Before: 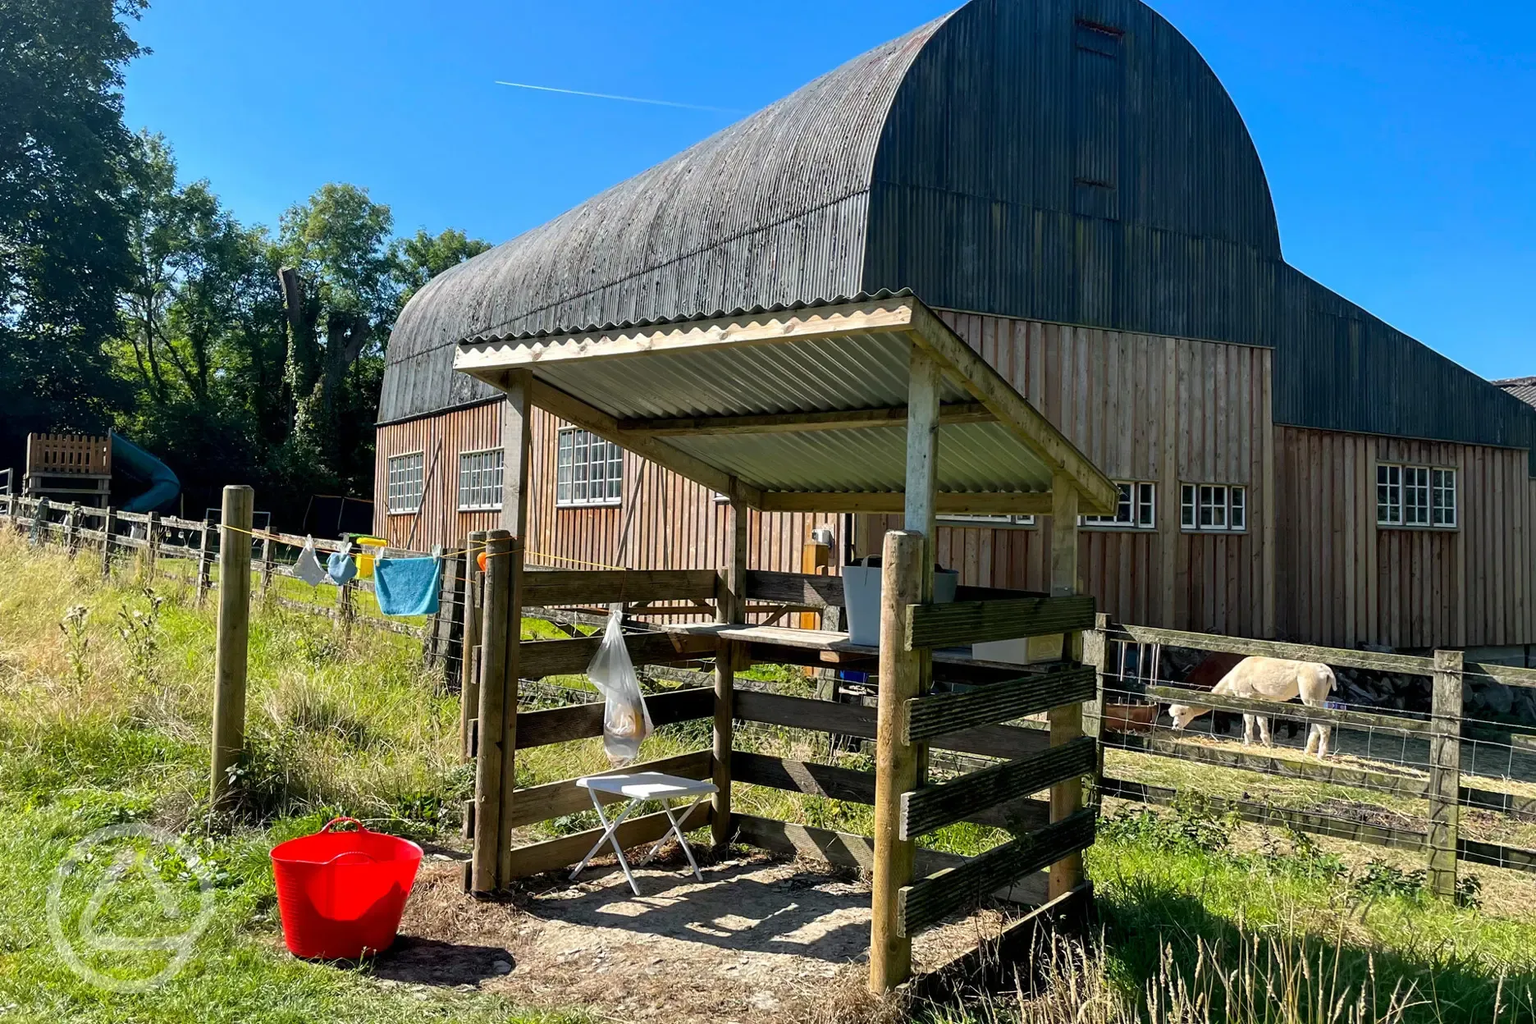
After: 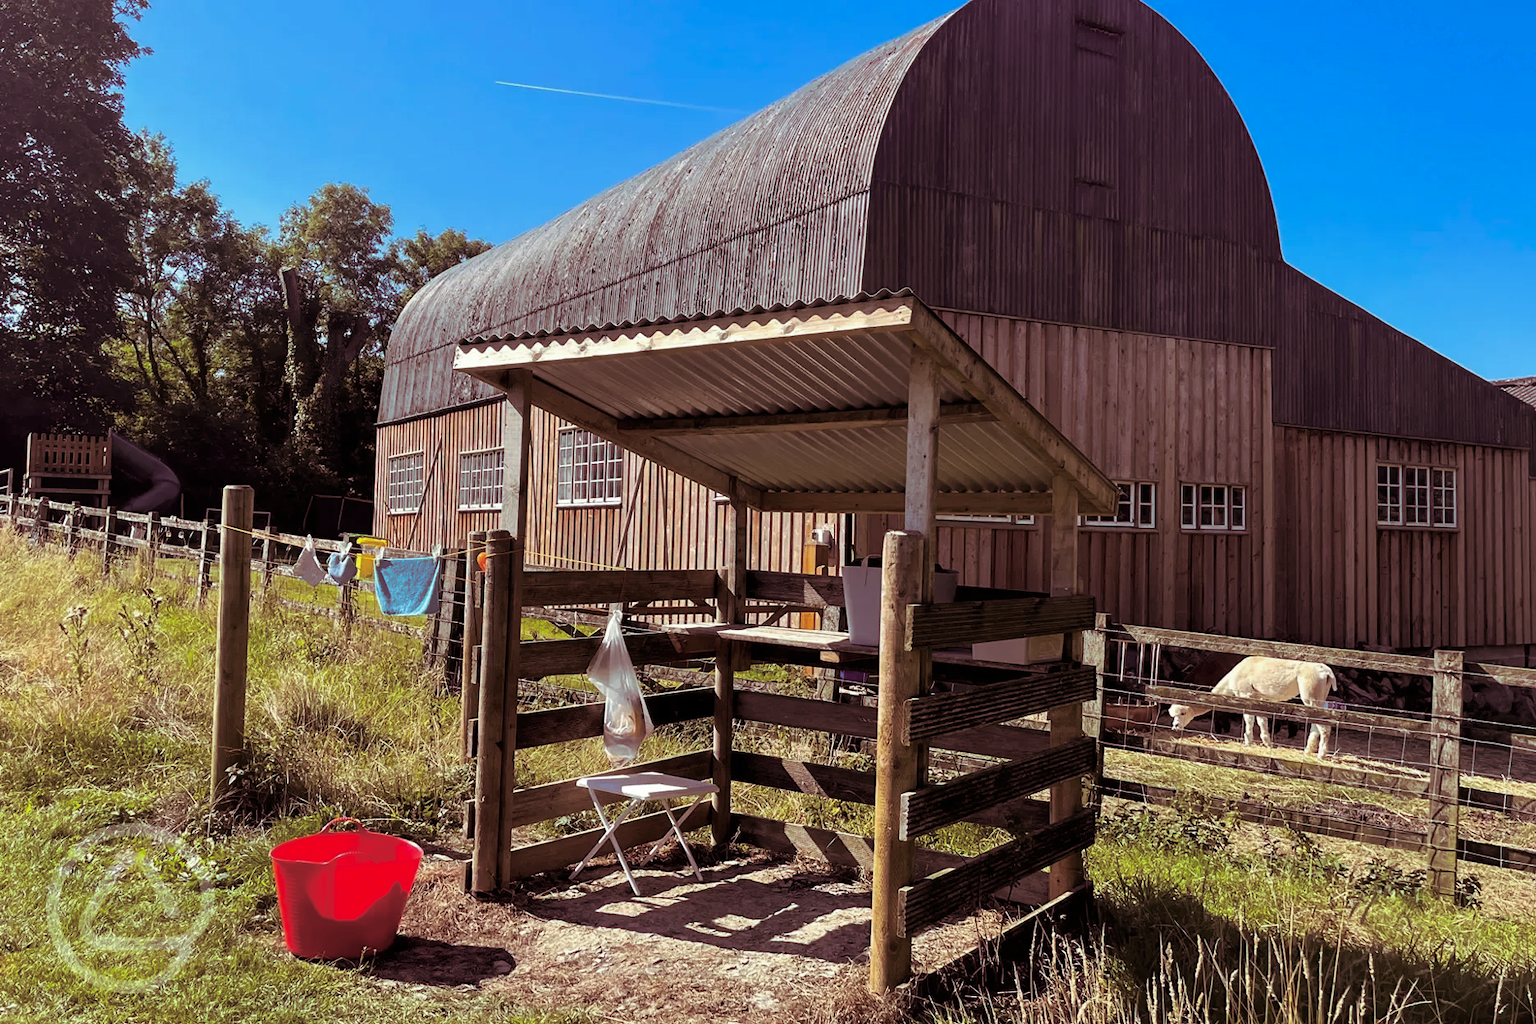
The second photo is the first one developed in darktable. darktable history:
tone curve: curves: ch0 [(0, 0) (0.077, 0.082) (0.765, 0.73) (1, 1)]
vibrance: on, module defaults
split-toning: on, module defaults
